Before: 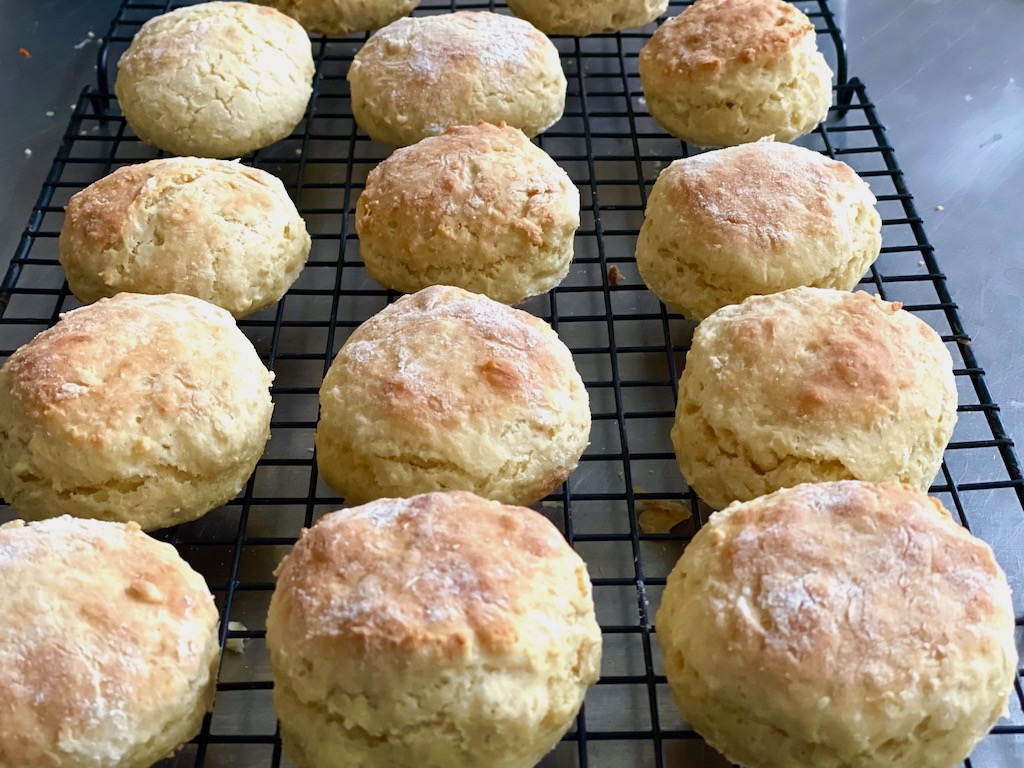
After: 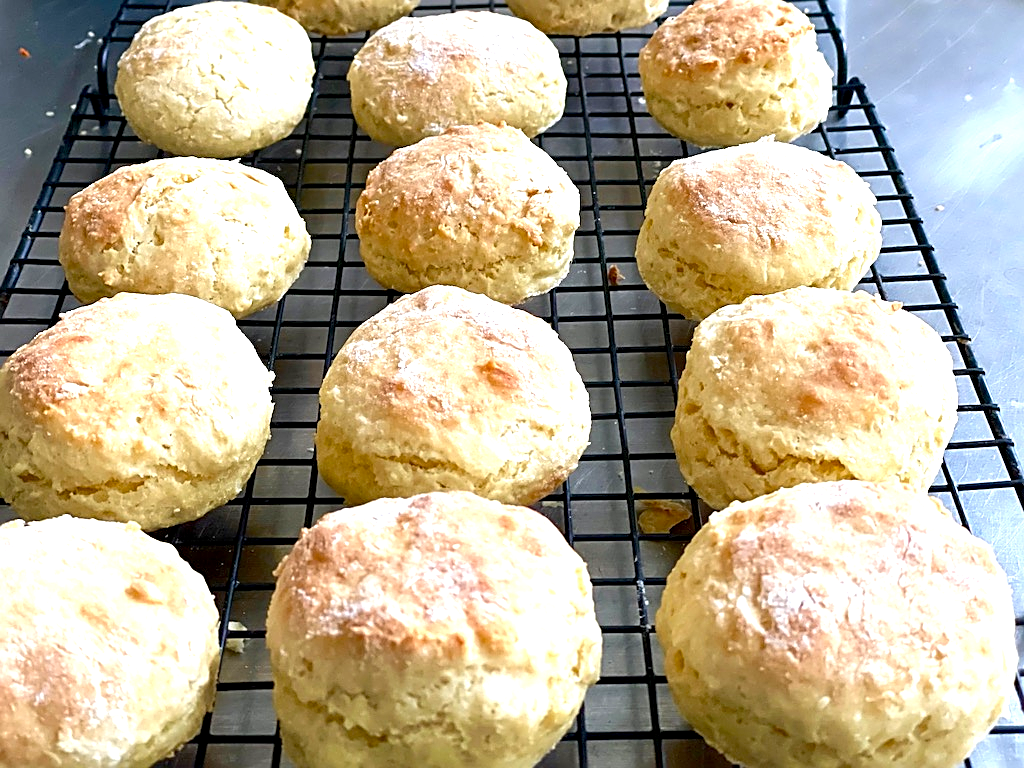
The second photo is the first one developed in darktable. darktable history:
exposure: black level correction 0, exposure 1 EV, compensate highlight preservation false
sharpen: amount 0.6
